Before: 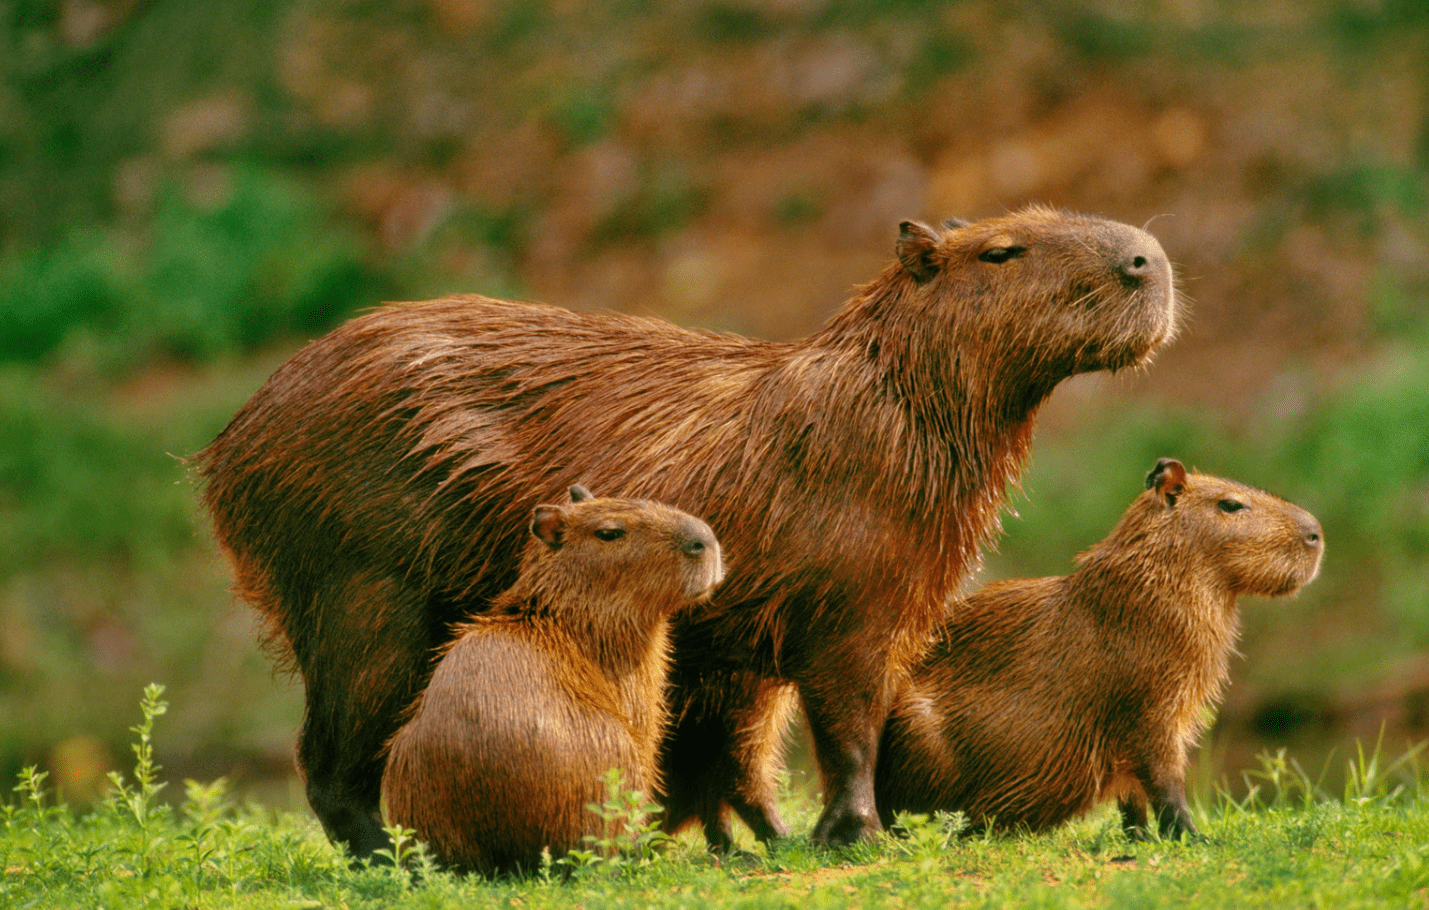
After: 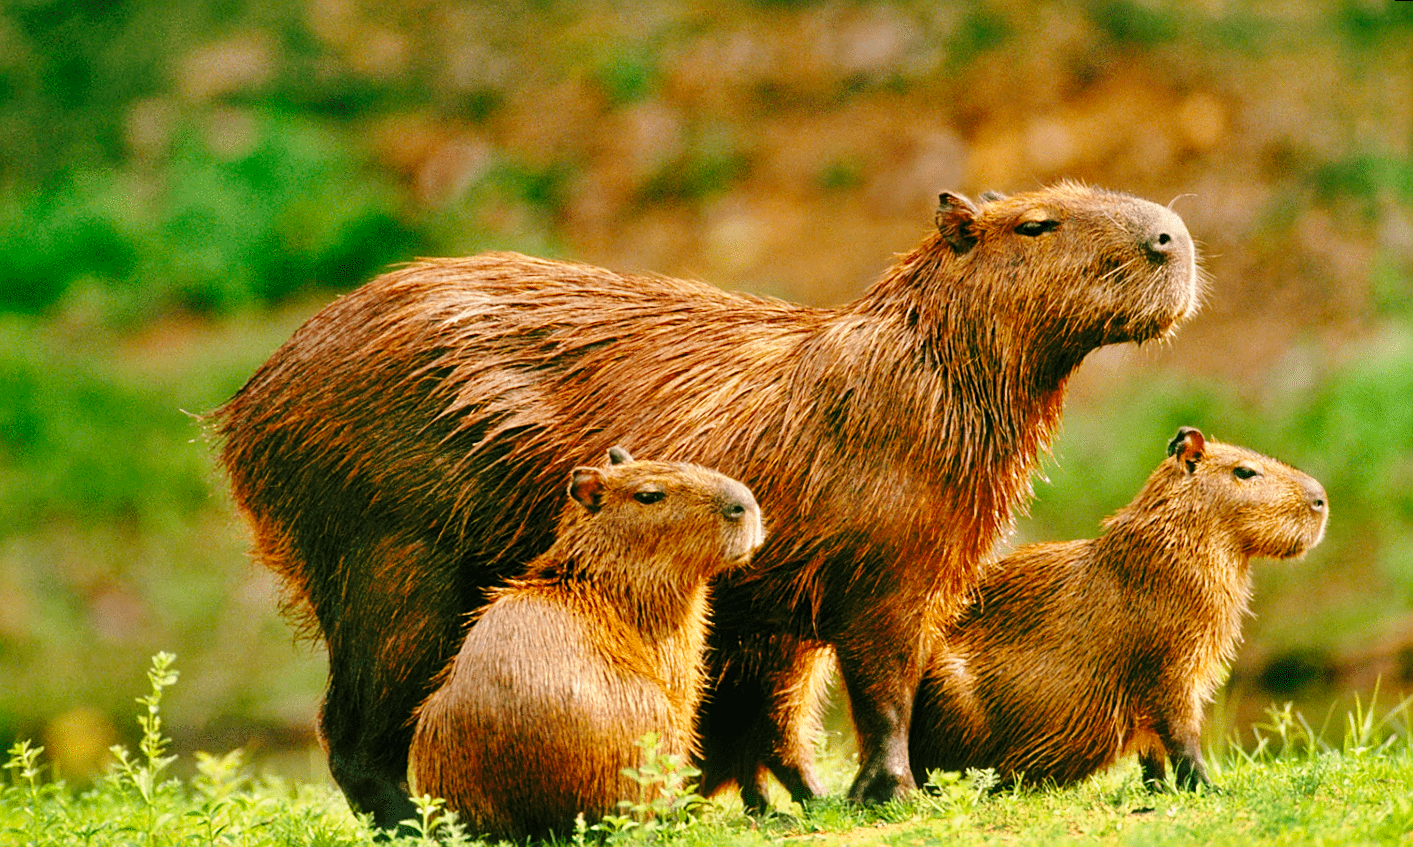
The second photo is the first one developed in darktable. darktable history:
base curve: curves: ch0 [(0, 0) (0.028, 0.03) (0.121, 0.232) (0.46, 0.748) (0.859, 0.968) (1, 1)], preserve colors none
sharpen: on, module defaults
rotate and perspective: rotation 0.679°, lens shift (horizontal) 0.136, crop left 0.009, crop right 0.991, crop top 0.078, crop bottom 0.95
